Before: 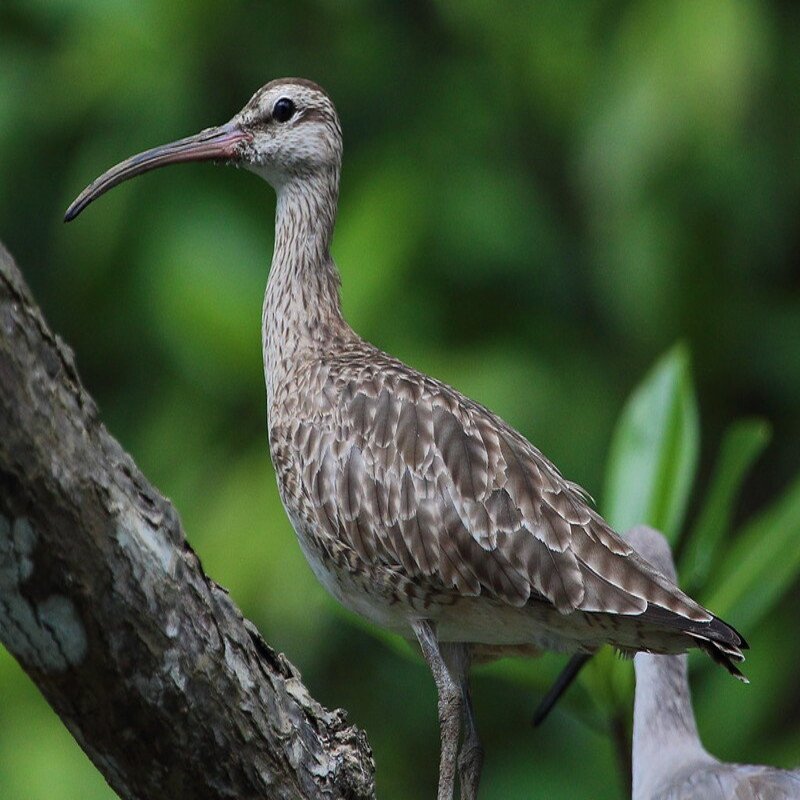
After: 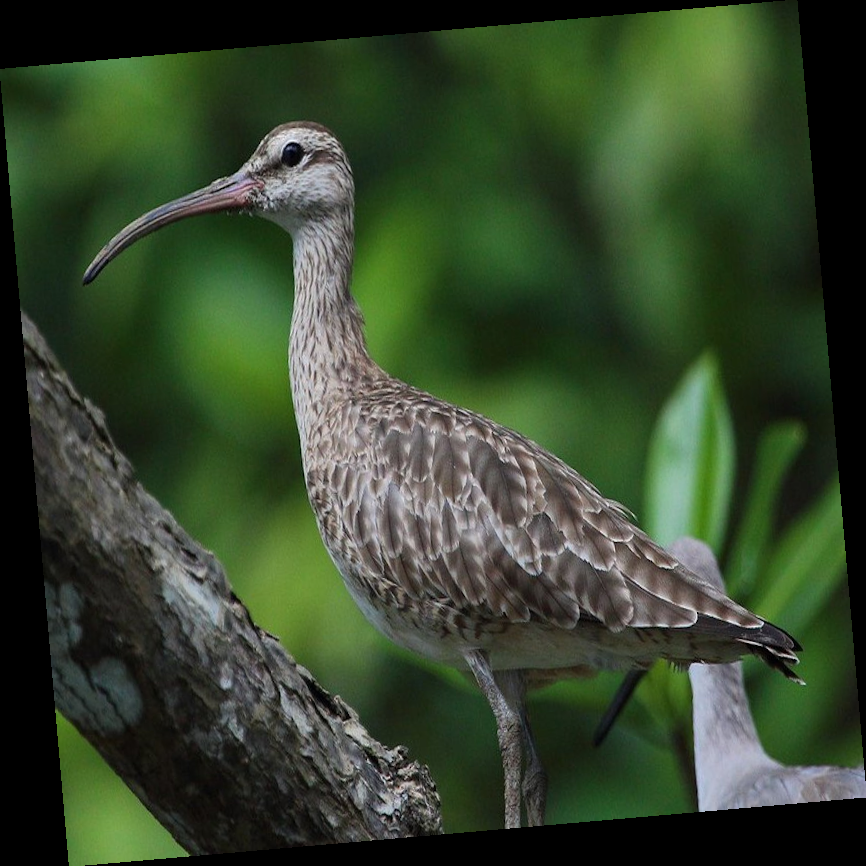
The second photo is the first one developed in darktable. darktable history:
rotate and perspective: rotation -4.98°, automatic cropping off
color balance rgb: global vibrance 10%
